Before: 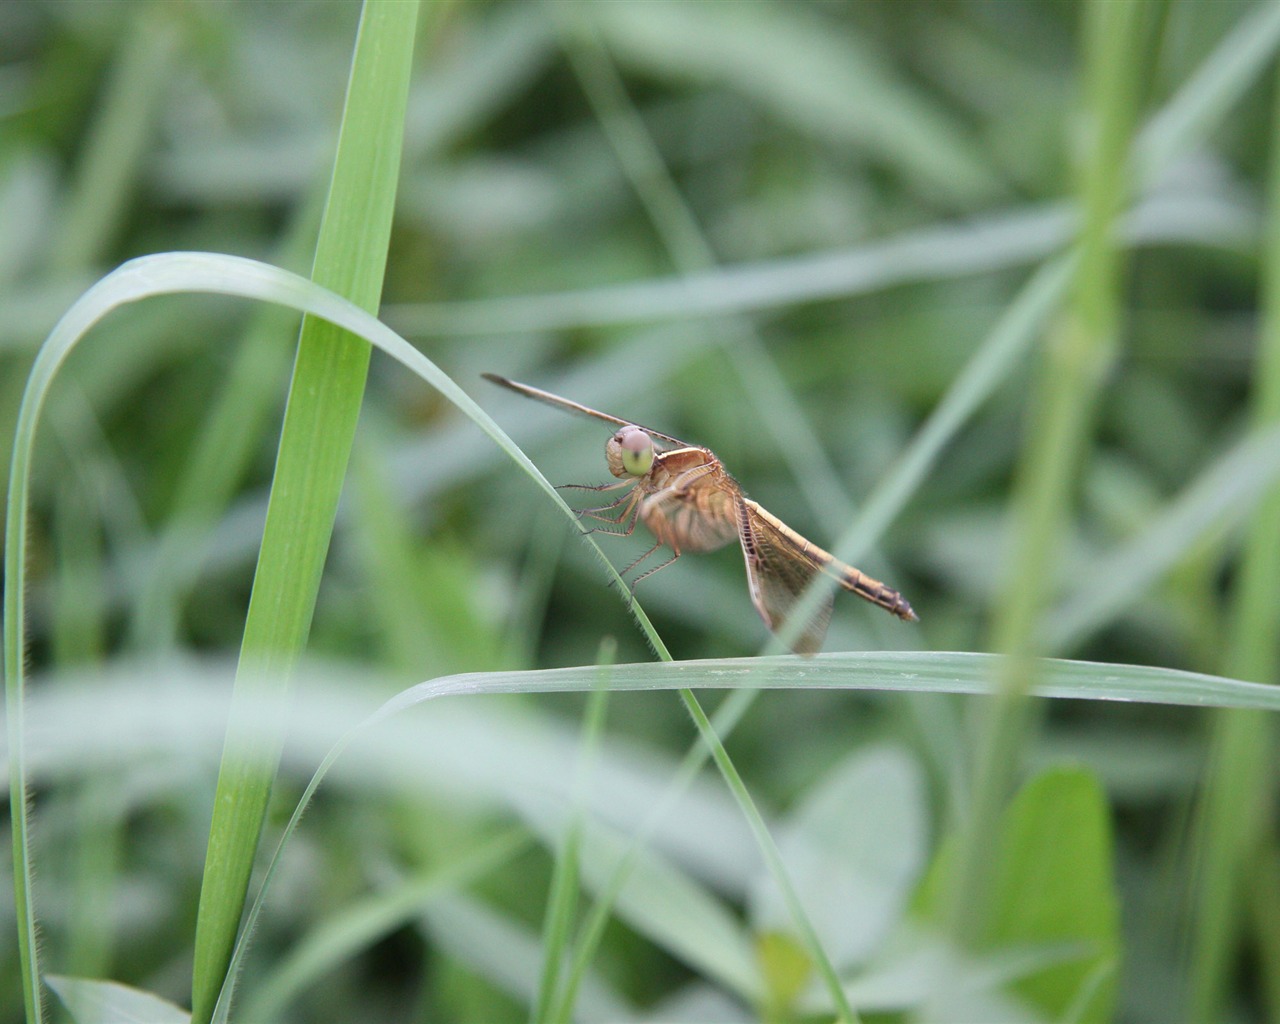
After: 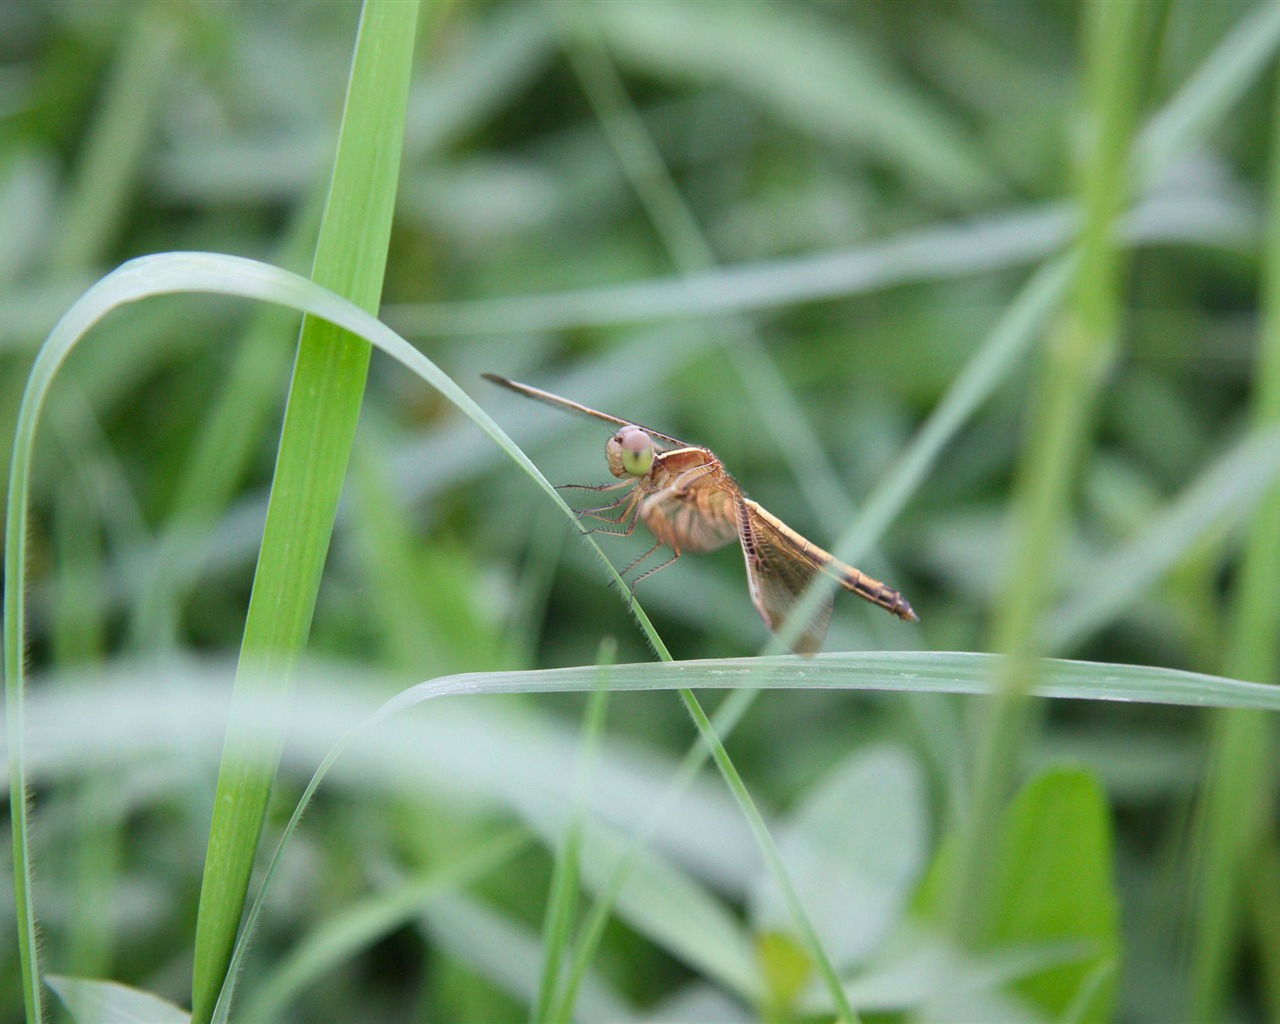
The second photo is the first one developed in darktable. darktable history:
contrast brightness saturation: contrast 0.039, saturation 0.164
